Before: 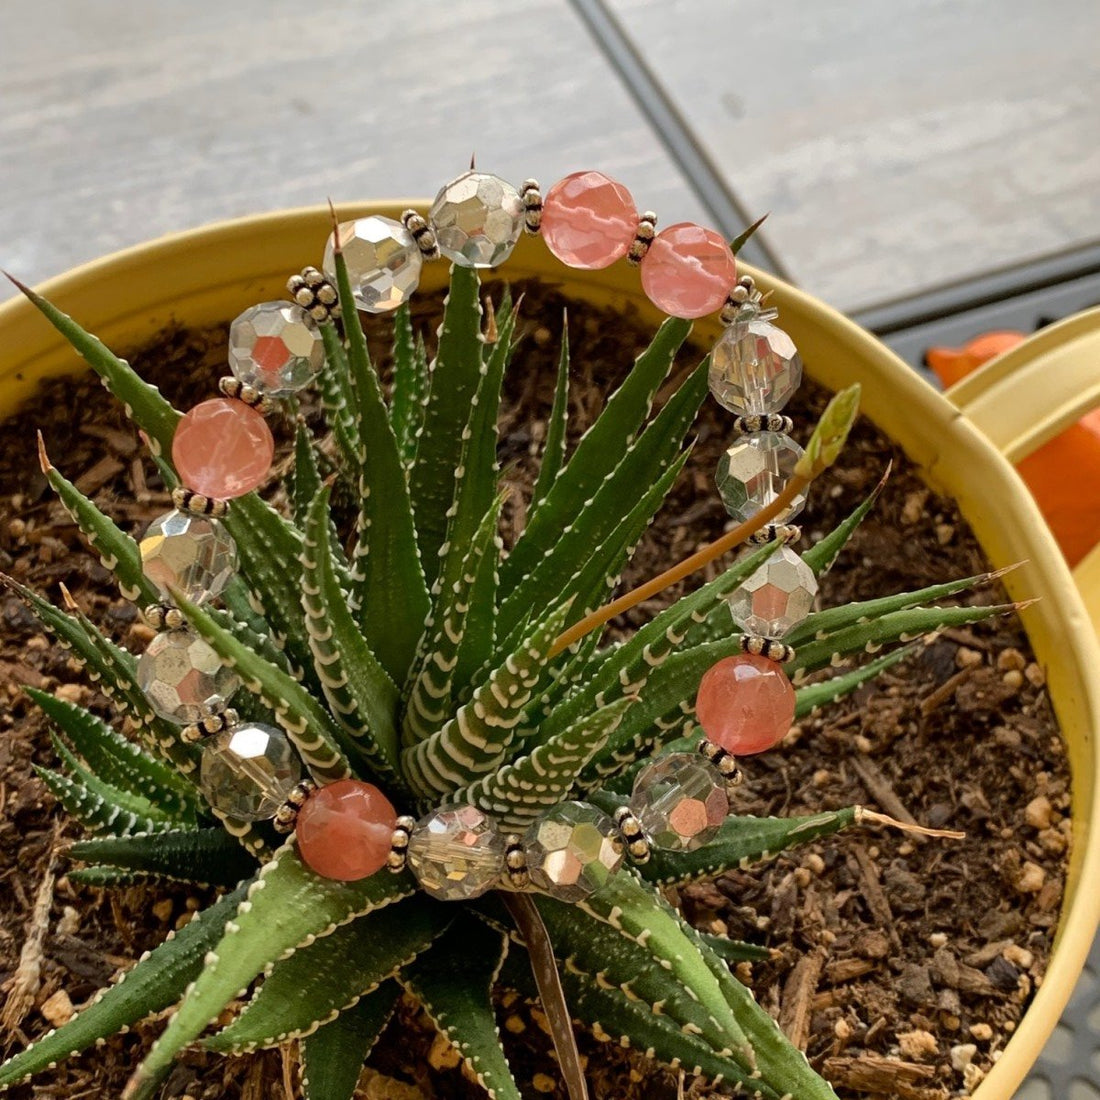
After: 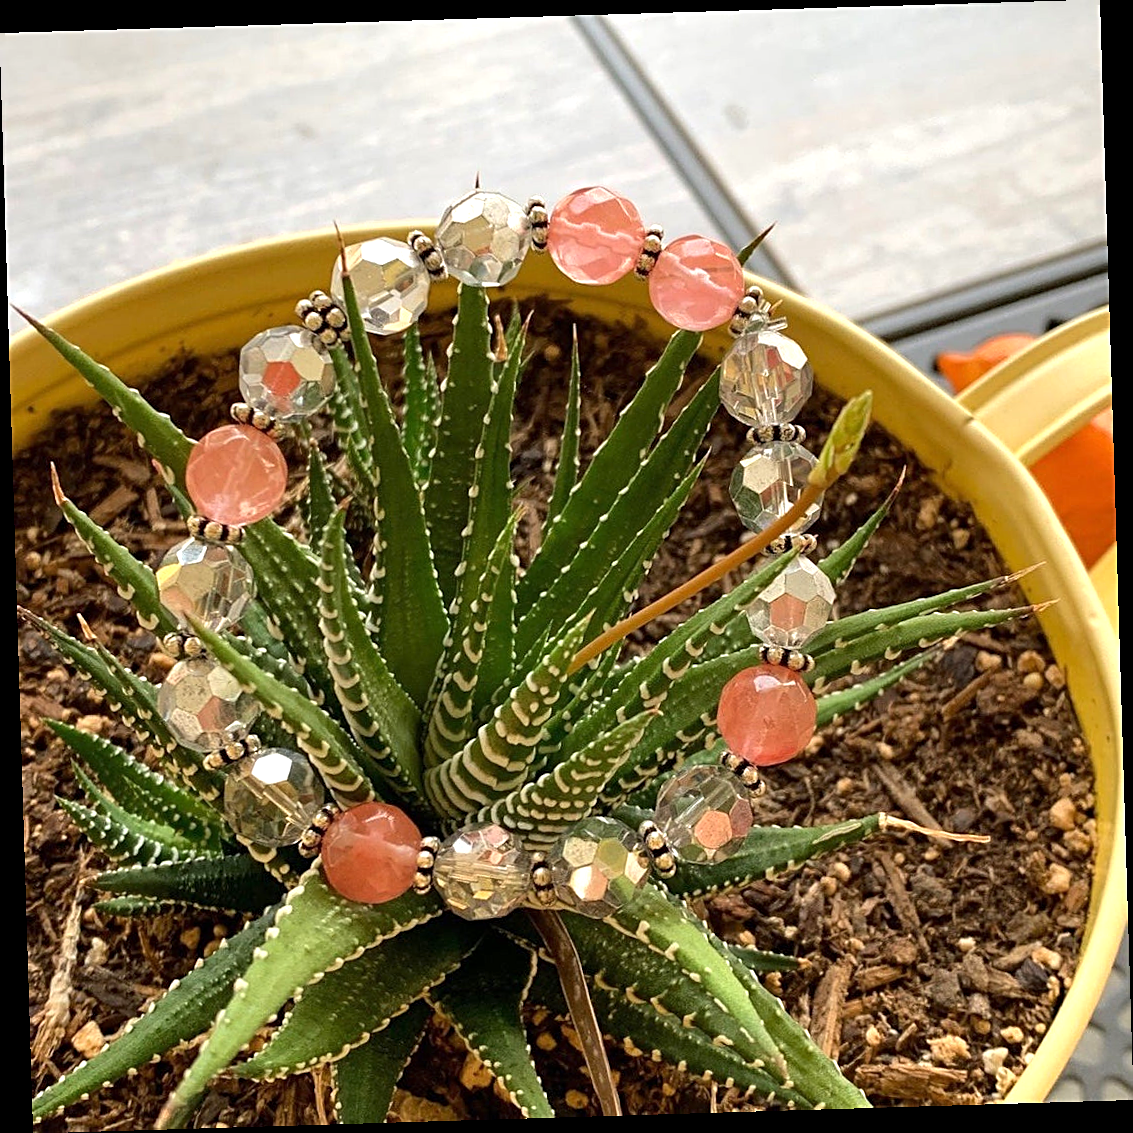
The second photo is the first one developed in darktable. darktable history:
sharpen: on, module defaults
exposure: exposure 0.6 EV, compensate highlight preservation false
rotate and perspective: rotation -1.75°, automatic cropping off
